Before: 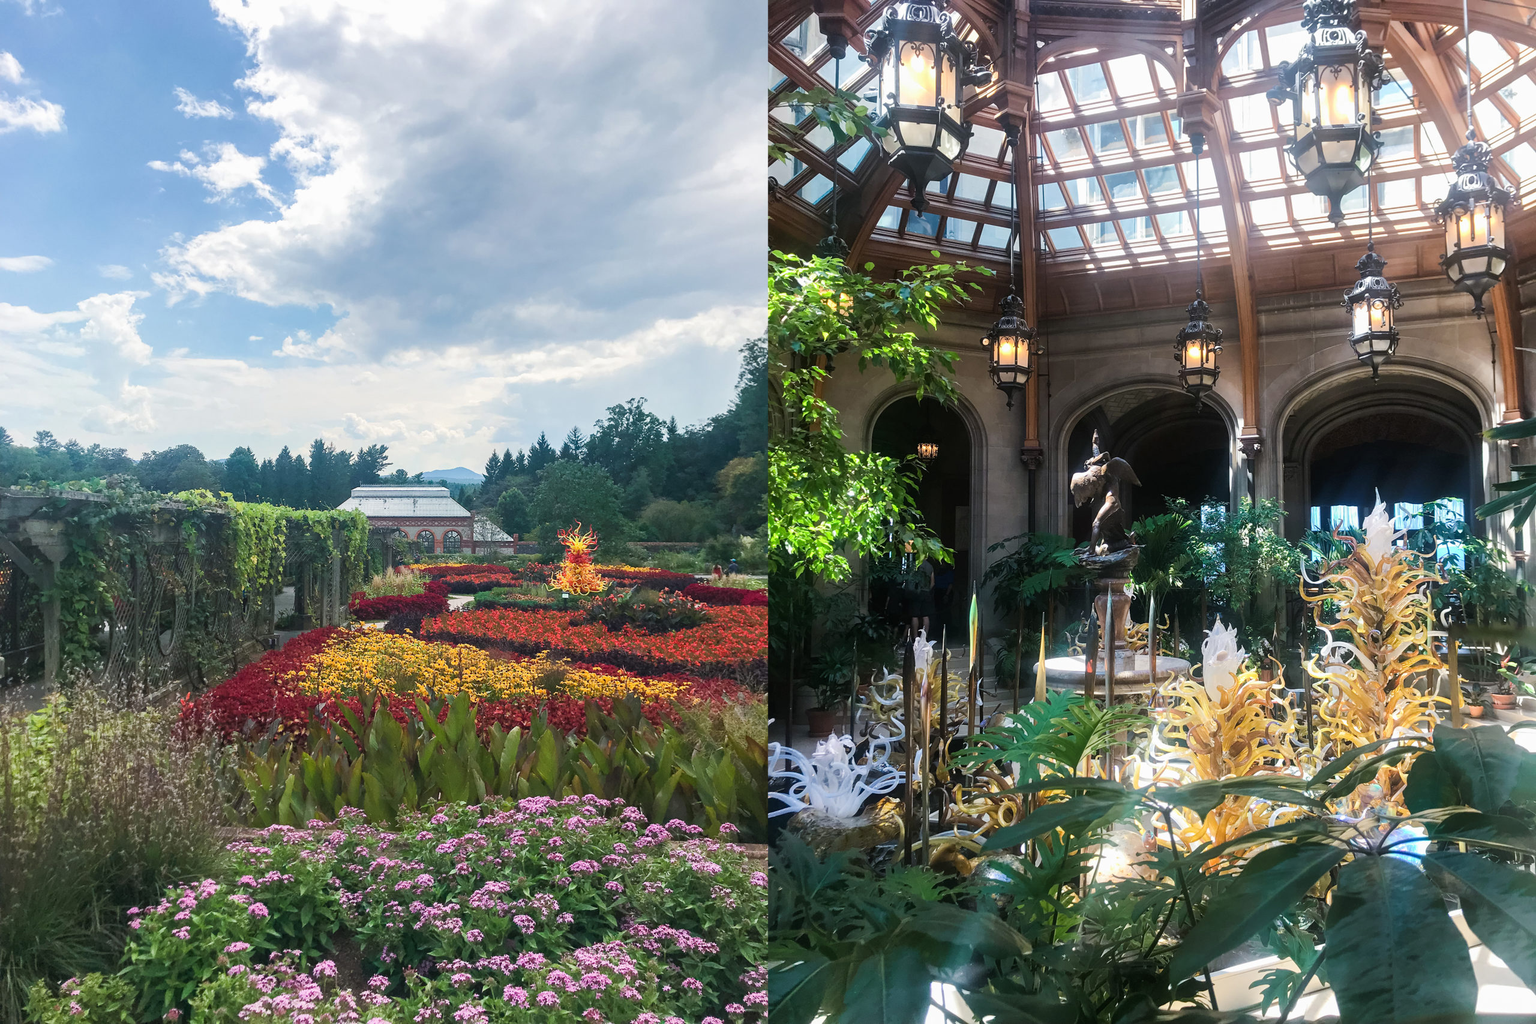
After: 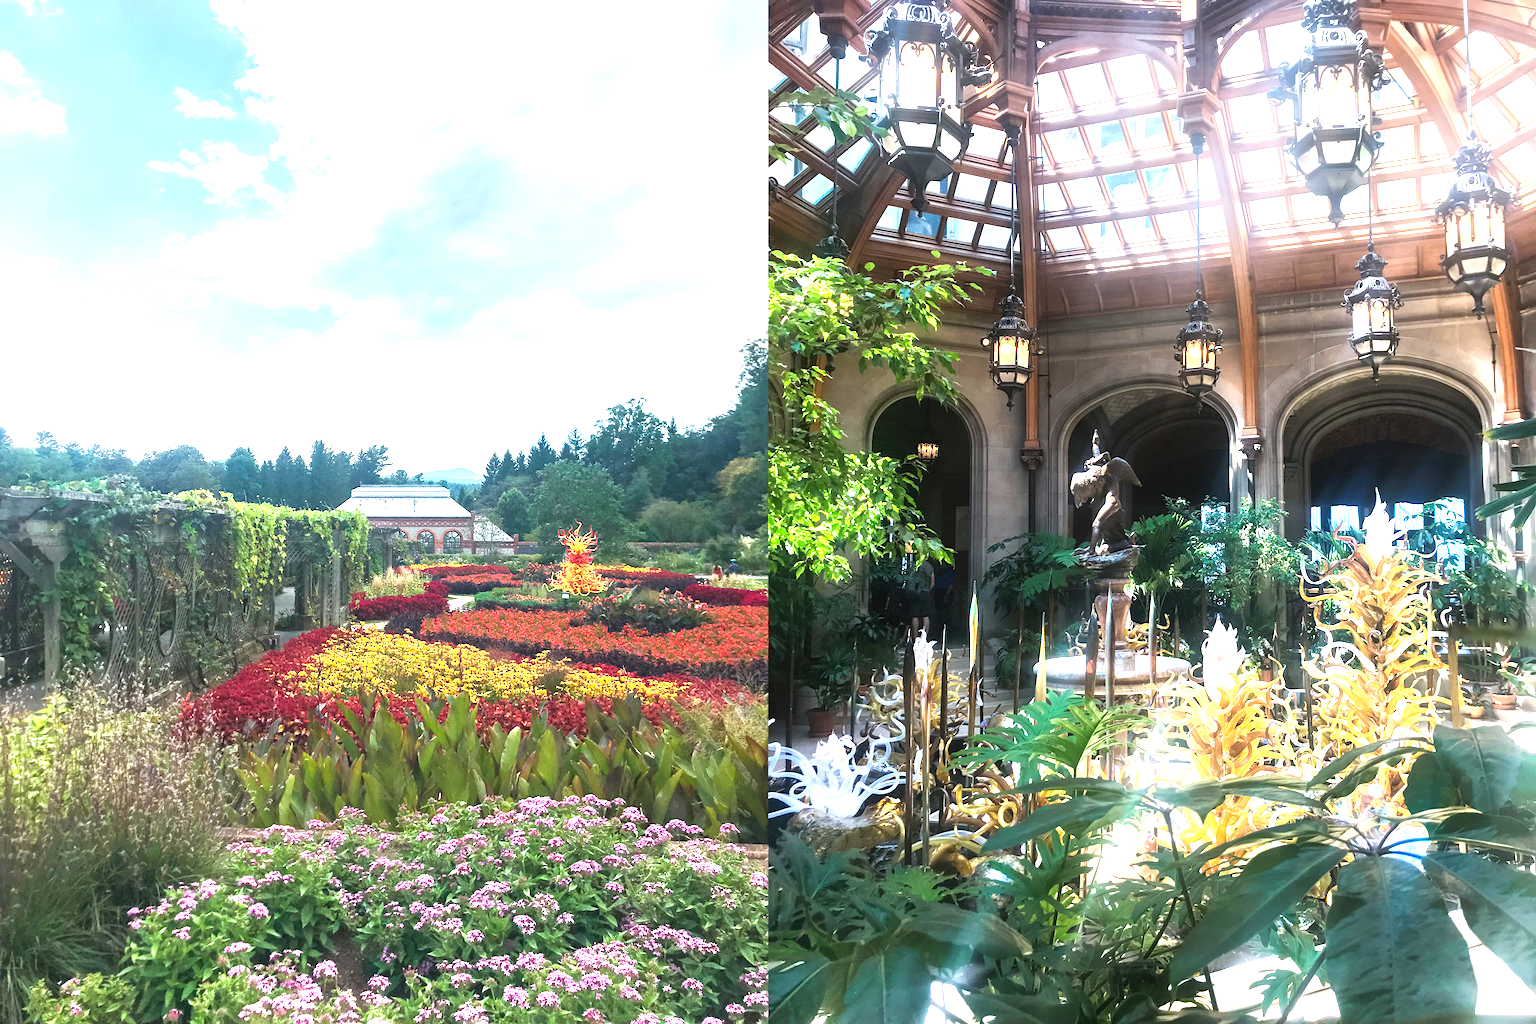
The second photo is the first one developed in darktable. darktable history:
white balance: red 1, blue 1
exposure: black level correction 0, exposure 1.3 EV, compensate exposure bias true, compensate highlight preservation false
